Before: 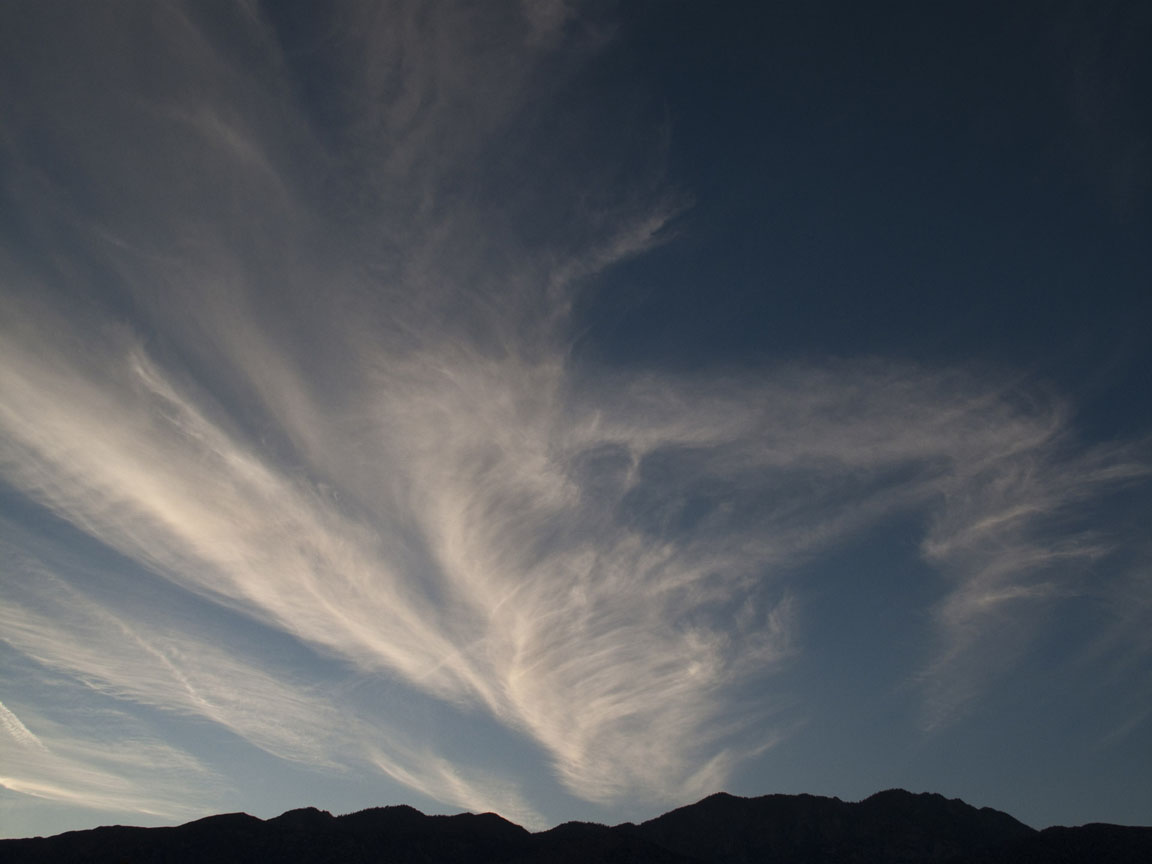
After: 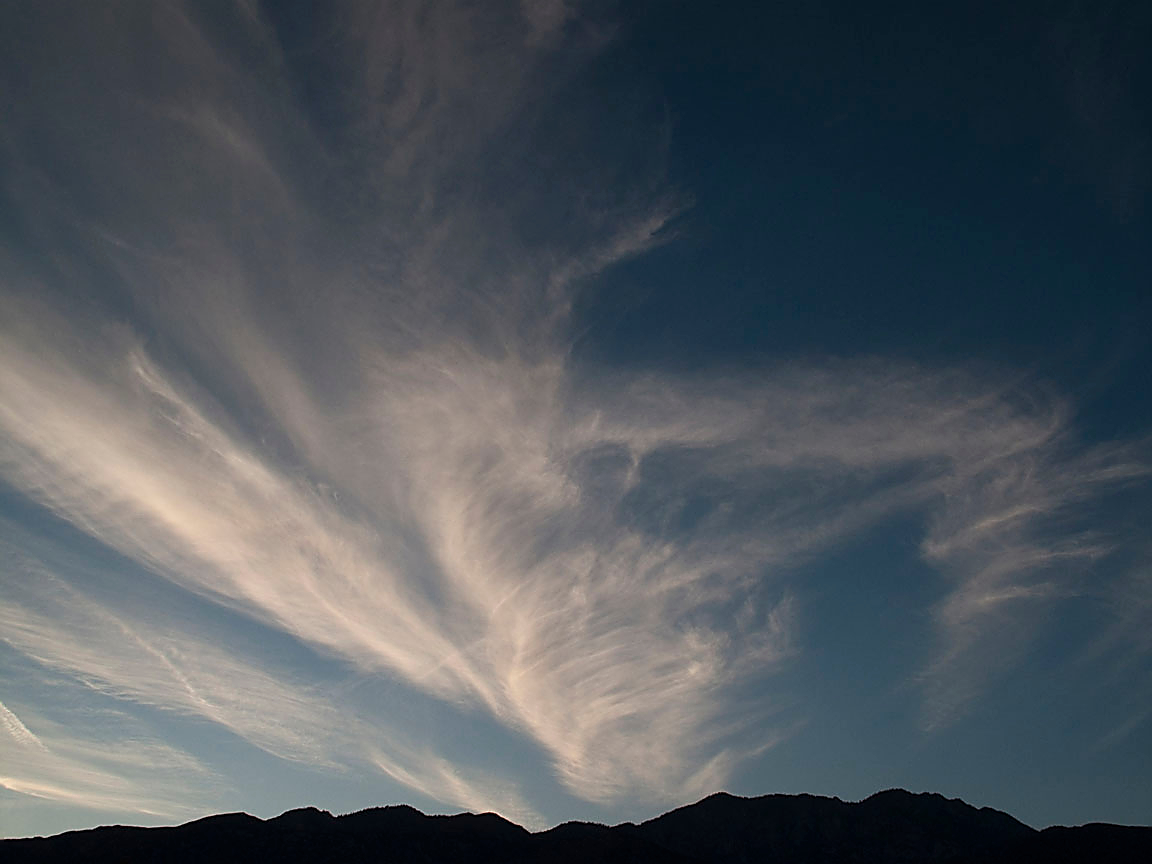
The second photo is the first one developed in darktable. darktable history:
sharpen: radius 1.422, amount 1.25, threshold 0.785
